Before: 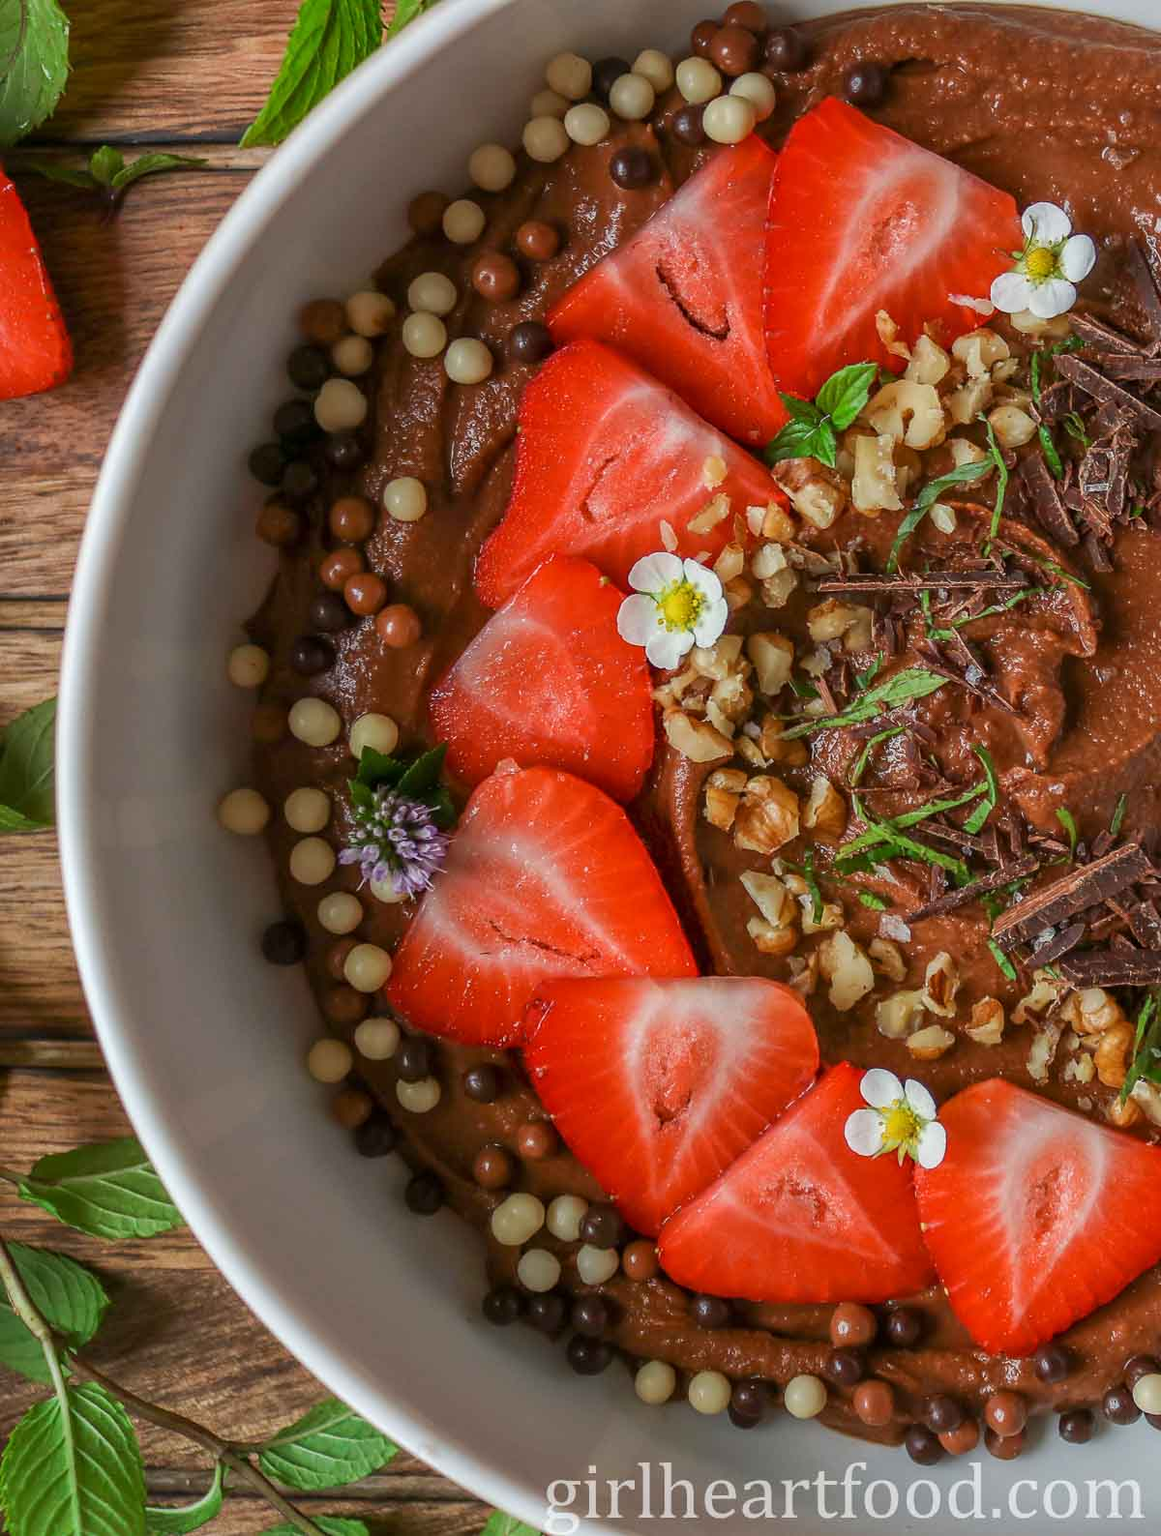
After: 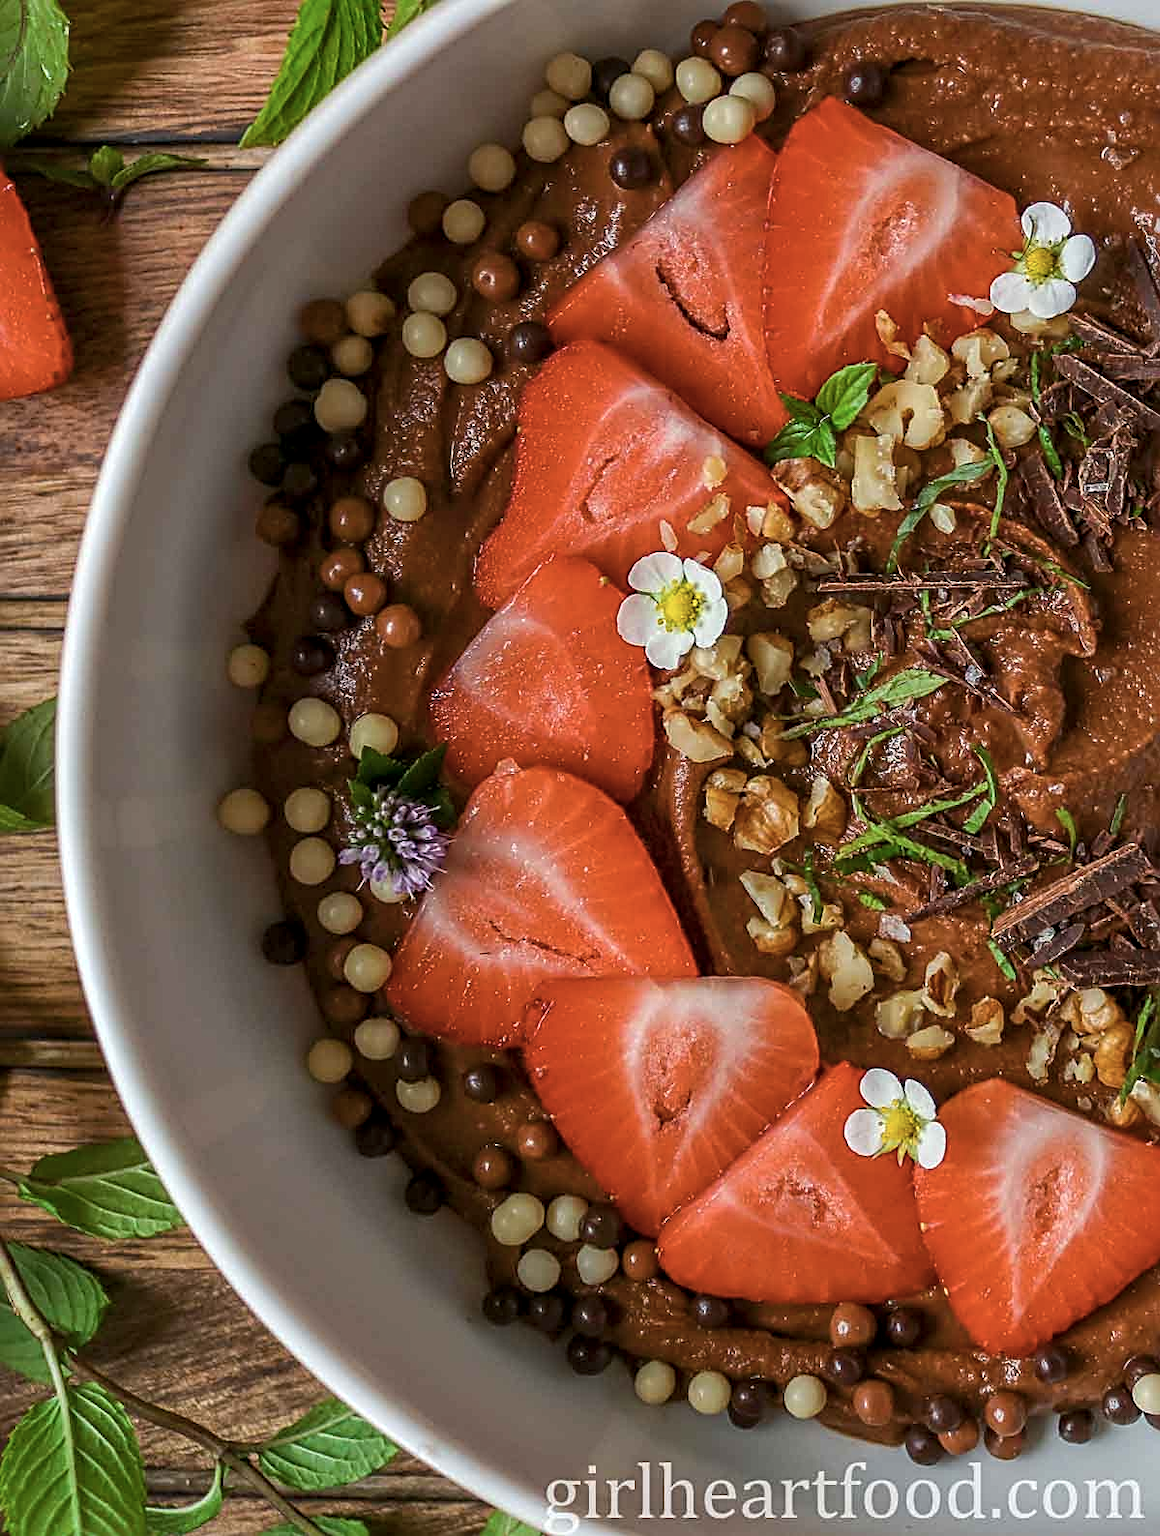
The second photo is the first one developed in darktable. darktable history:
color balance rgb: perceptual saturation grading › global saturation 0.192%, global vibrance 40.886%
local contrast: highlights 105%, shadows 102%, detail 119%, midtone range 0.2
contrast brightness saturation: contrast 0.062, brightness -0.009, saturation -0.243
sharpen: radius 3.097
